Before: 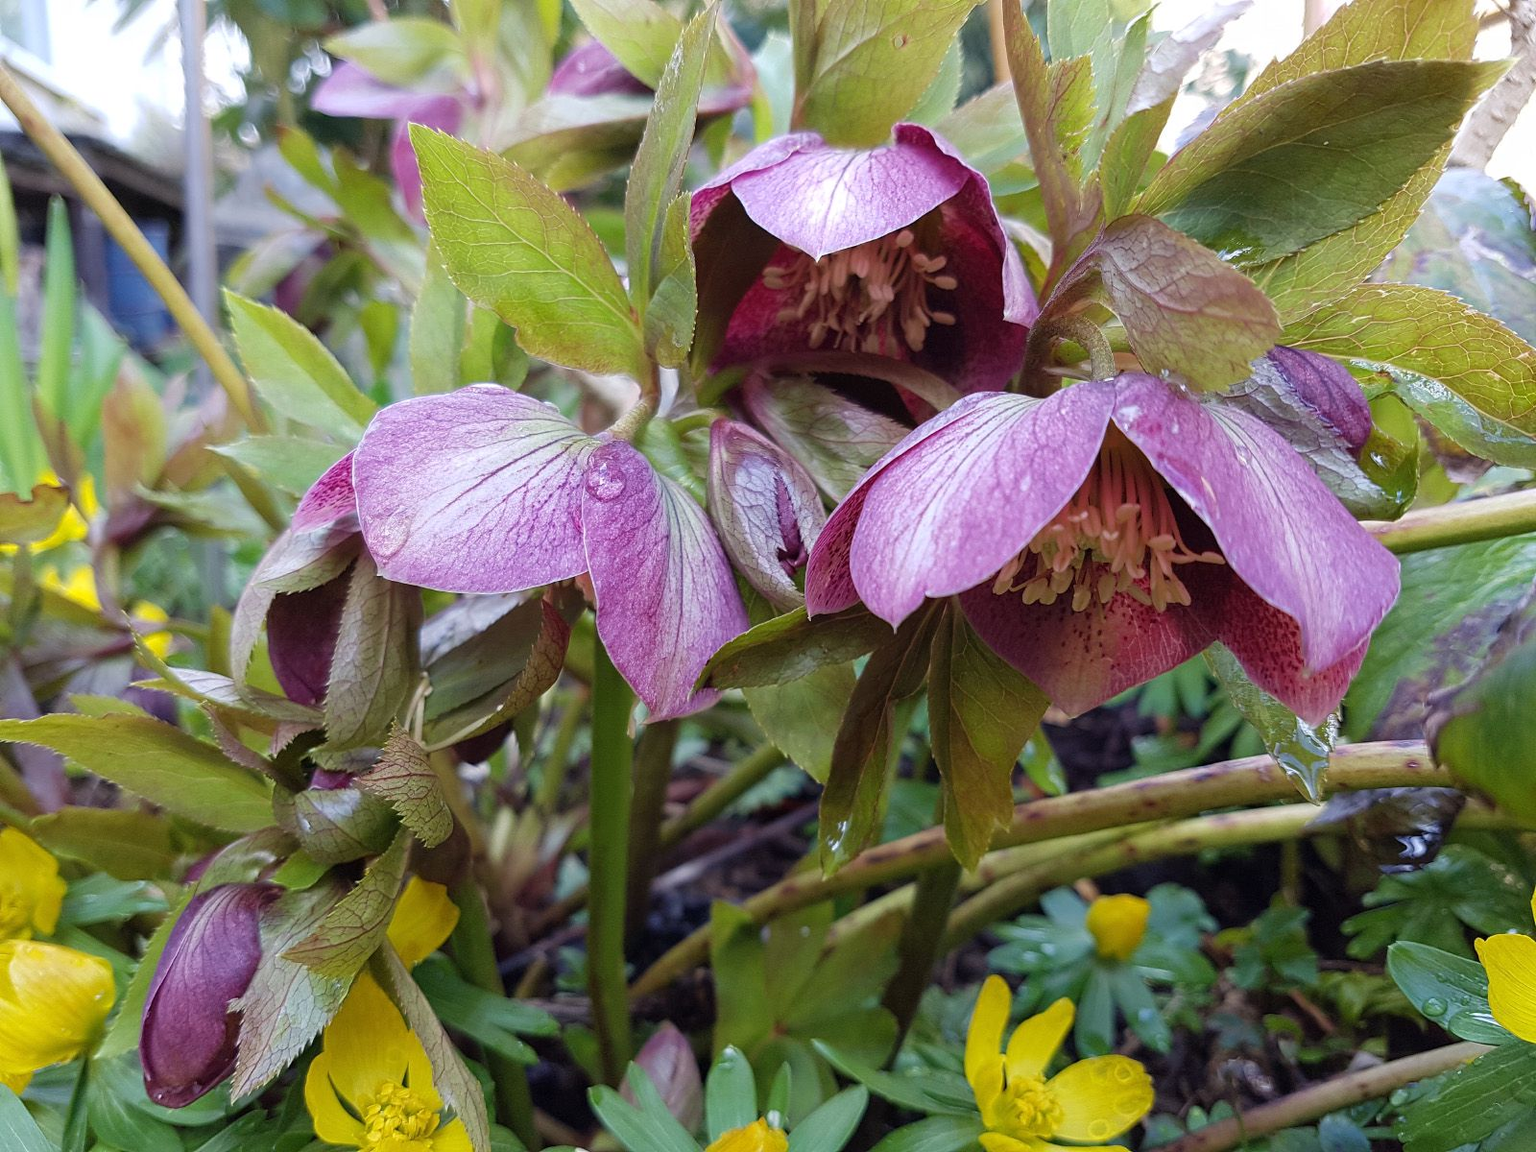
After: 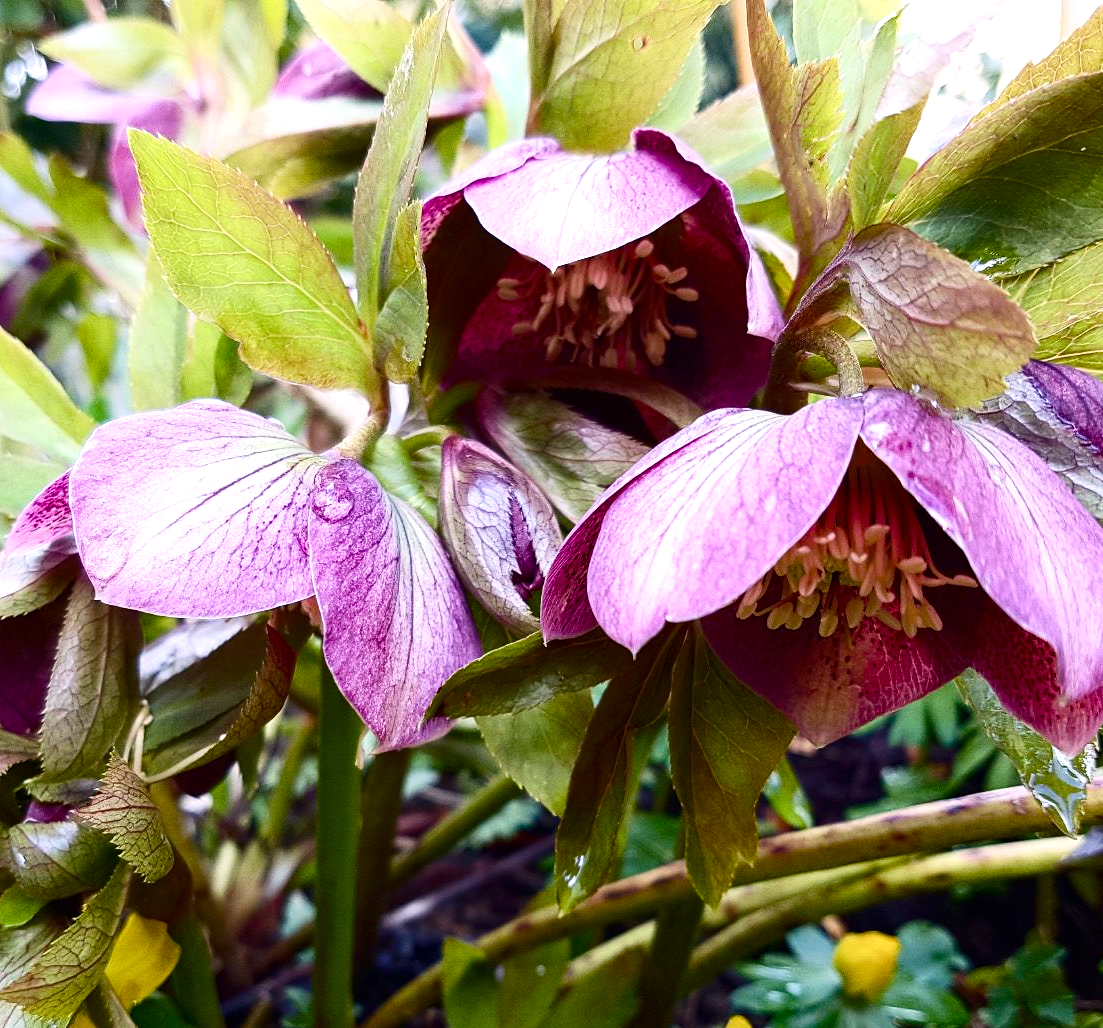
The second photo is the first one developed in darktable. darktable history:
contrast brightness saturation: contrast 0.274
color balance rgb: highlights gain › chroma 0.928%, highlights gain › hue 29.92°, perceptual saturation grading › global saturation 20%, perceptual saturation grading › highlights -49.326%, perceptual saturation grading › shadows 23.976%, perceptual brilliance grading › global brilliance 11.163%, global vibrance 30.254%, contrast 10.43%
crop: left 18.661%, right 12.378%, bottom 14.274%
